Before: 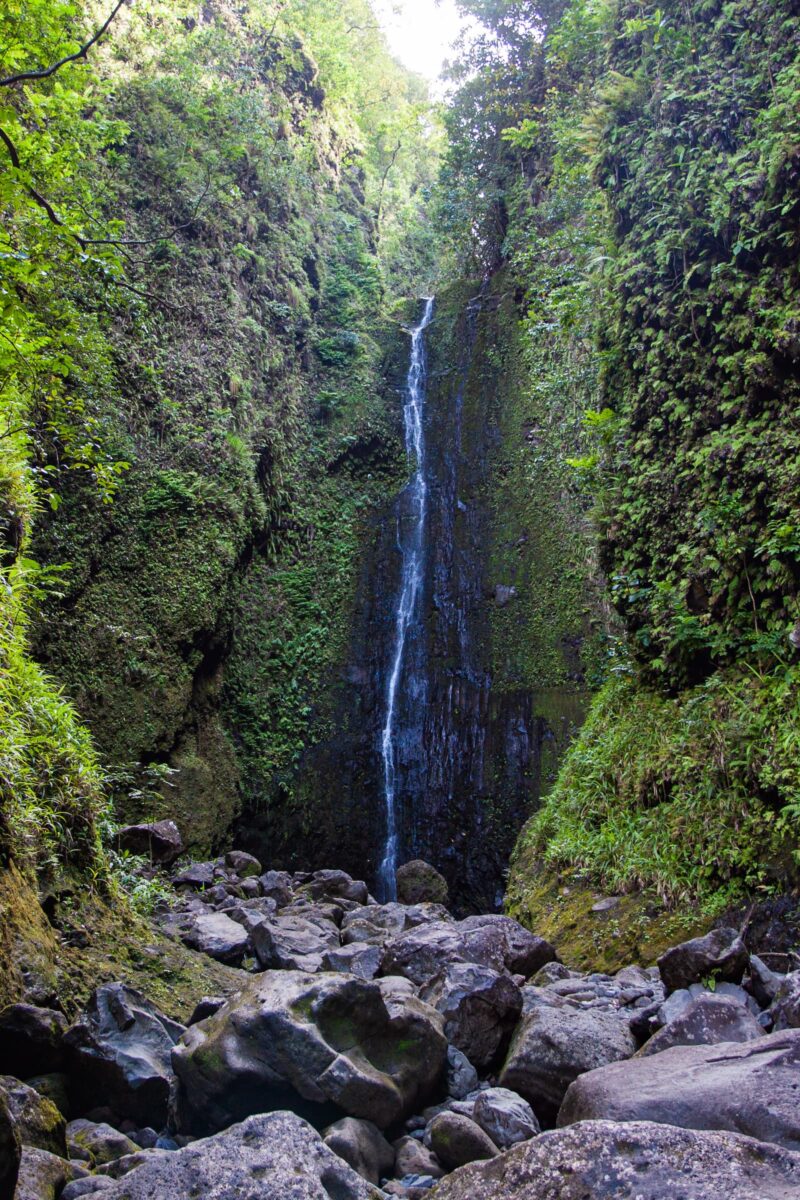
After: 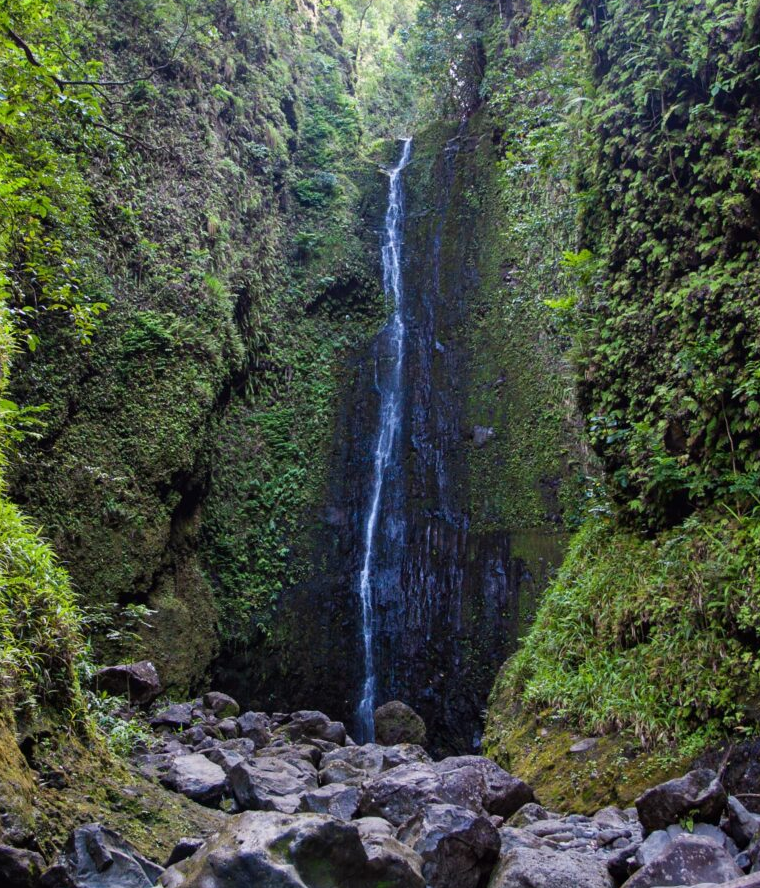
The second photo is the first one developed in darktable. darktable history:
tone equalizer: on, module defaults
crop and rotate: left 2.991%, top 13.302%, right 1.981%, bottom 12.636%
